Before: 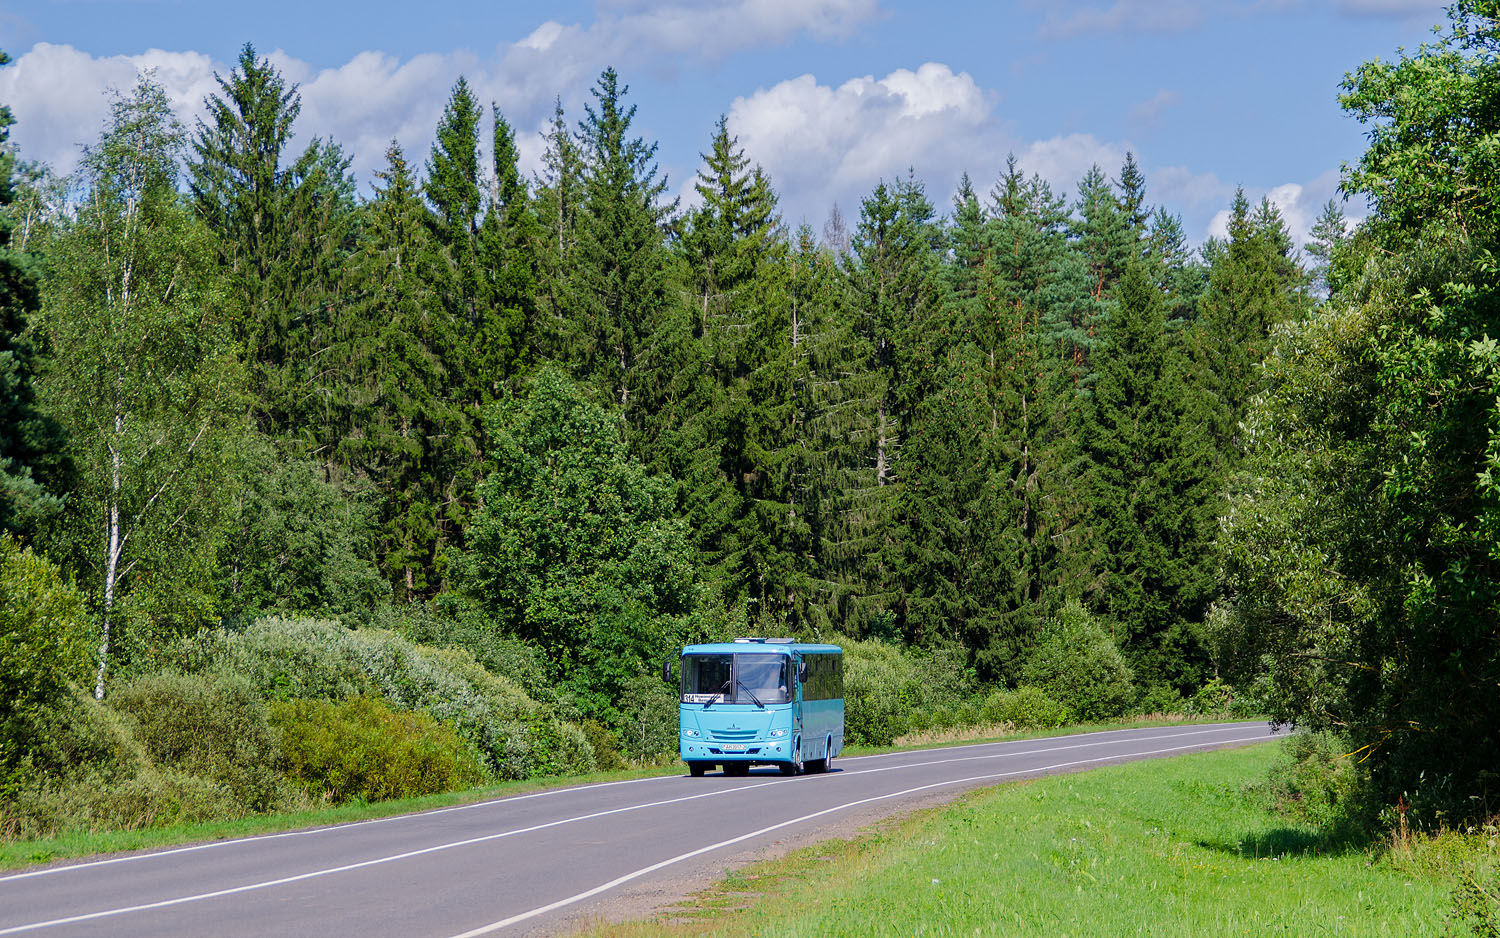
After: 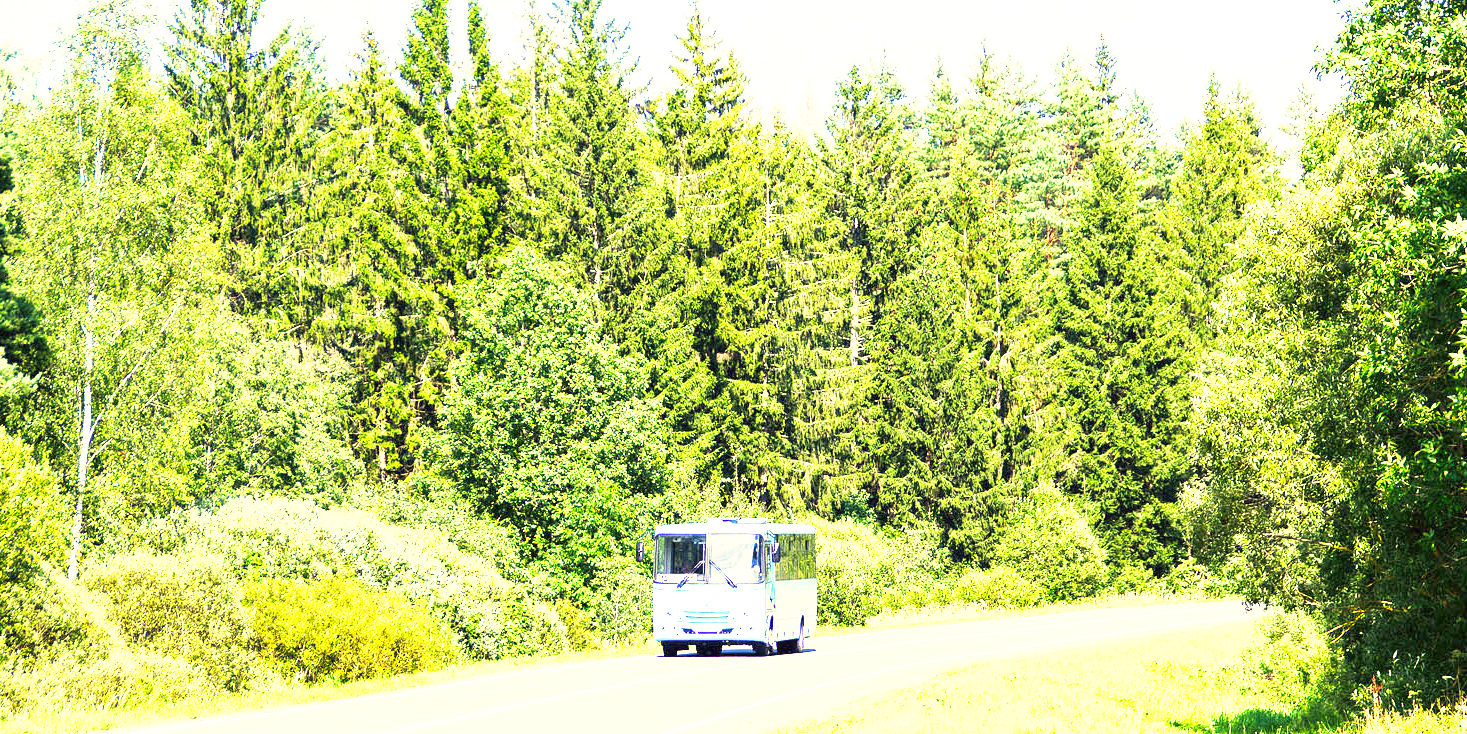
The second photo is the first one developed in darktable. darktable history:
exposure: black level correction 0, exposure 2.395 EV, compensate exposure bias true, compensate highlight preservation false
crop and rotate: left 1.906%, top 12.855%, right 0.277%, bottom 8.868%
base curve: curves: ch0 [(0, 0) (0.557, 0.834) (1, 1)], preserve colors none
color correction: highlights a* 1.42, highlights b* 17.27
